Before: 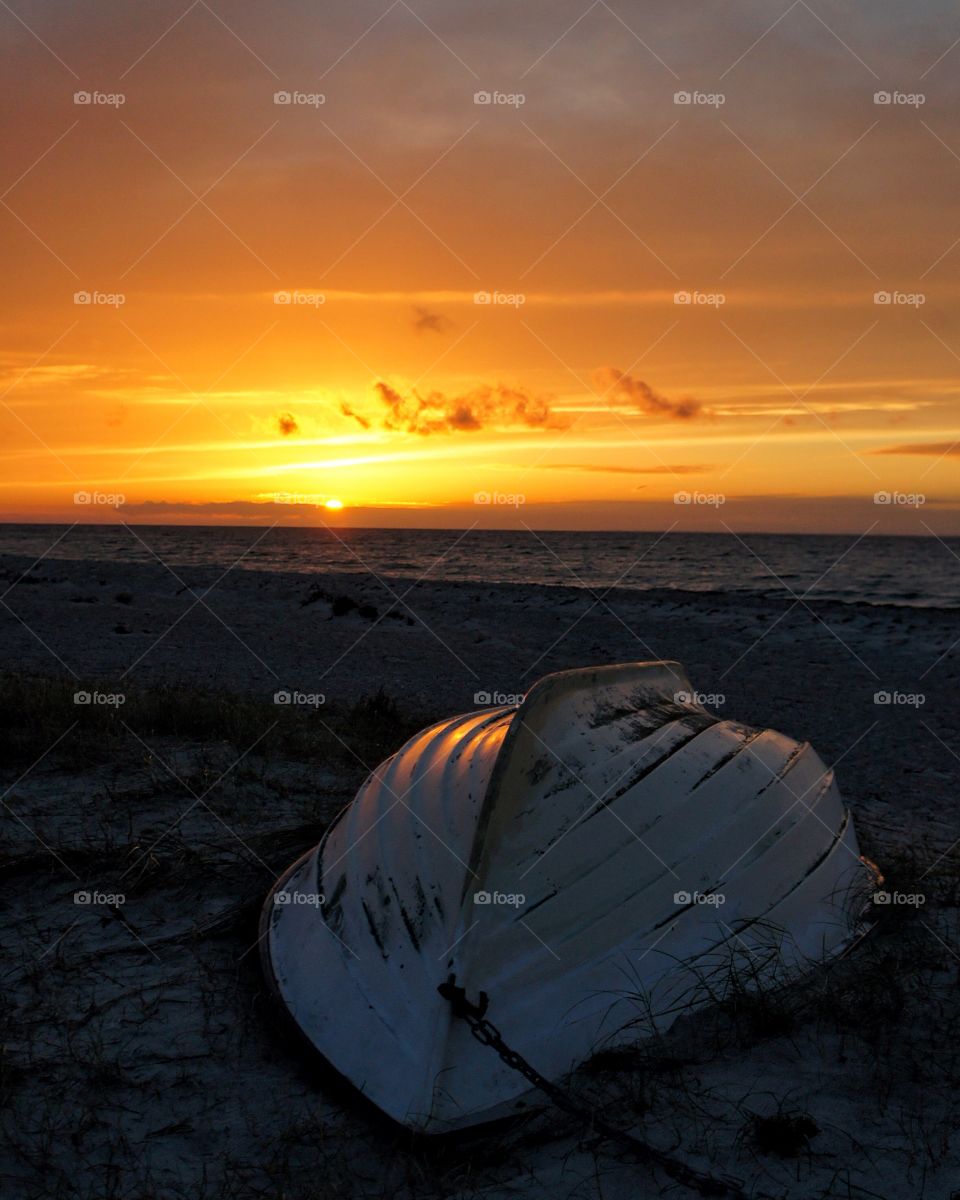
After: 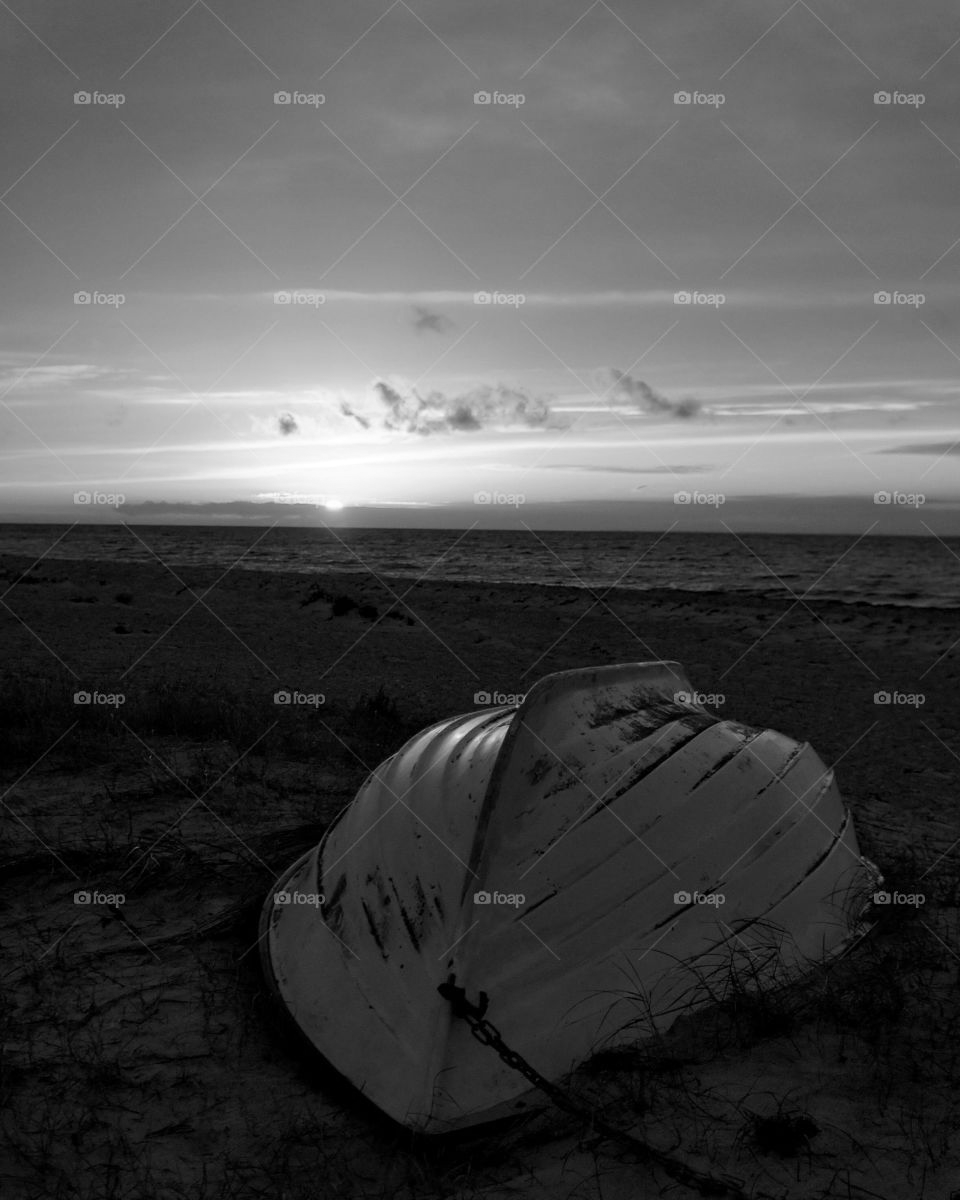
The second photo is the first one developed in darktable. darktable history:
monochrome: a -6.99, b 35.61, size 1.4
white balance: red 1.042, blue 1.17
